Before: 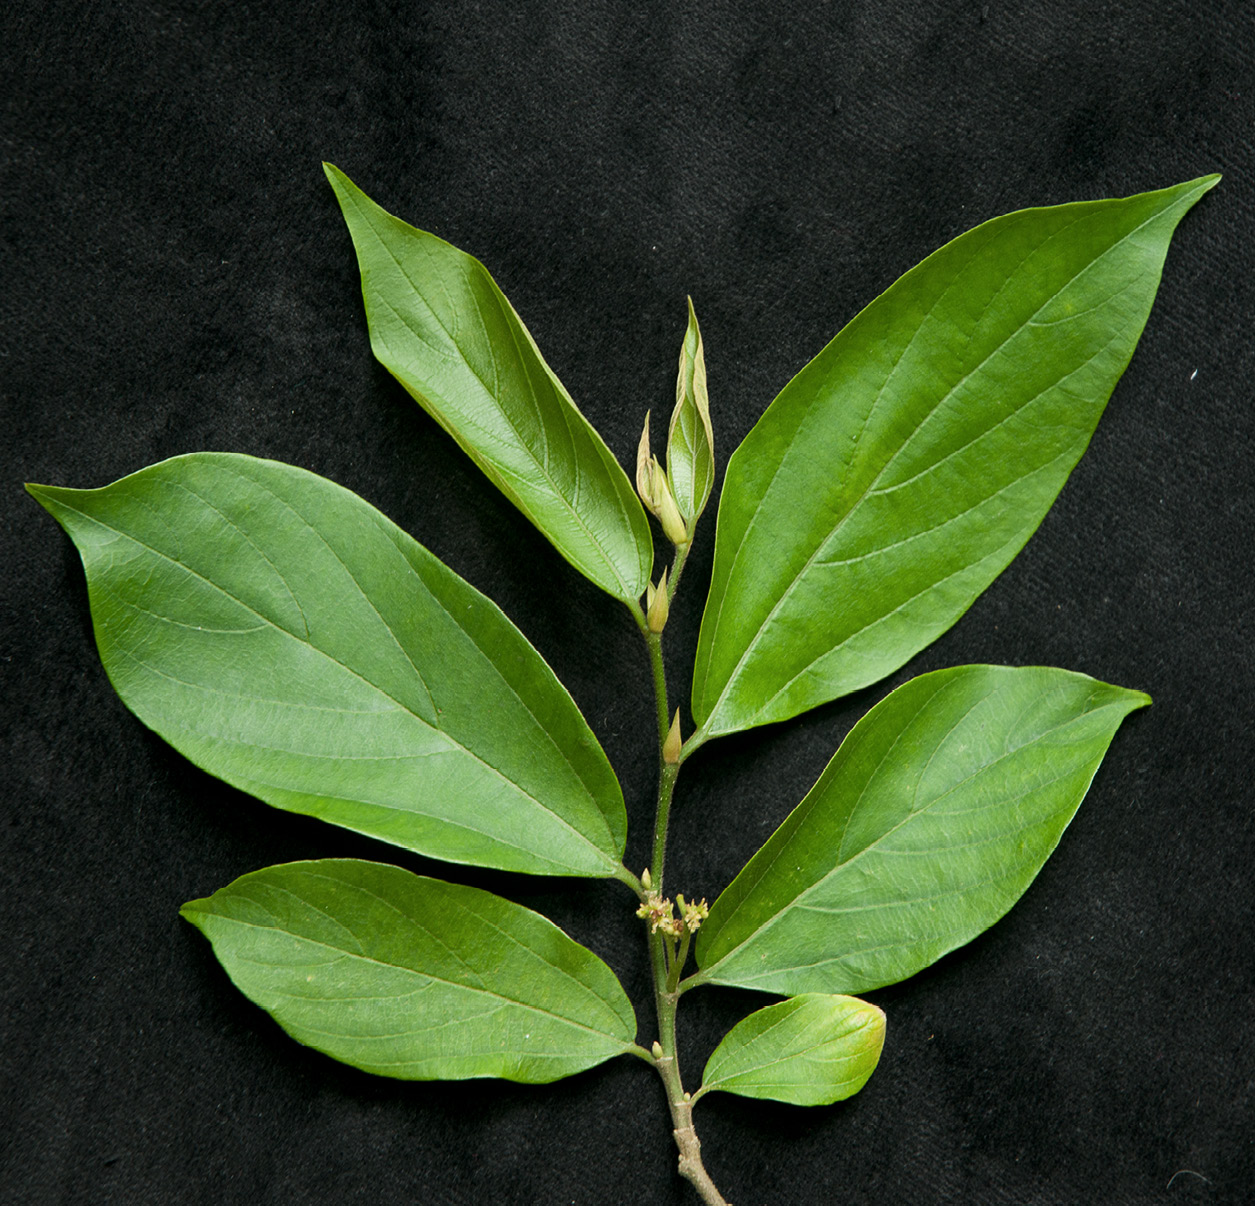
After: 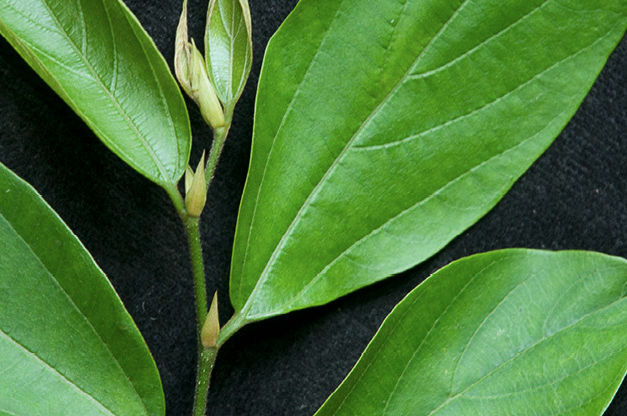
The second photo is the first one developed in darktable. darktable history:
color calibration: x 0.37, y 0.382, temperature 4302.82 K
crop: left 36.887%, top 34.532%, right 13.125%, bottom 30.947%
